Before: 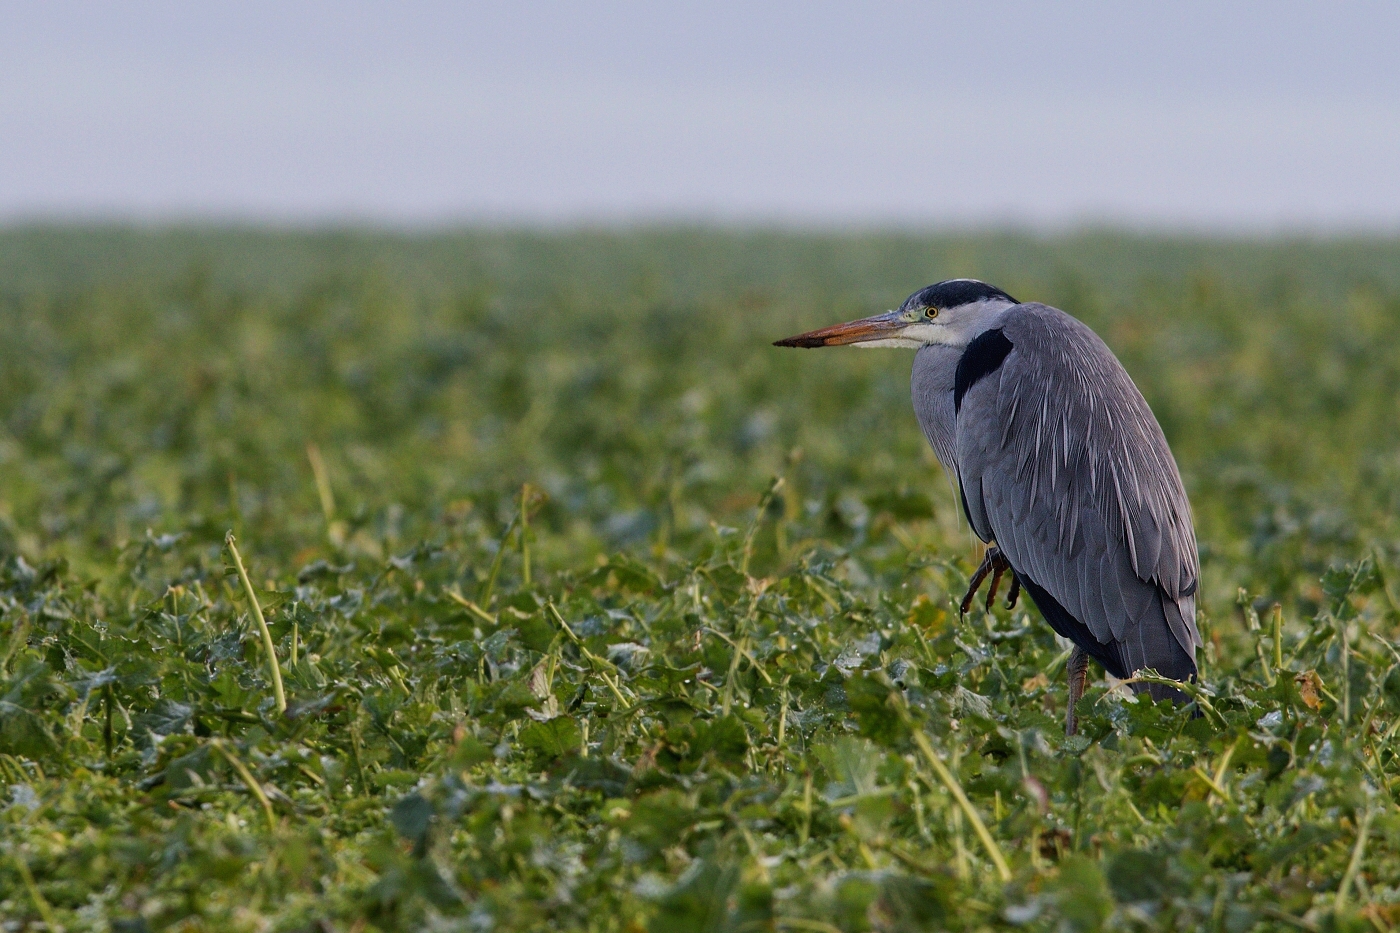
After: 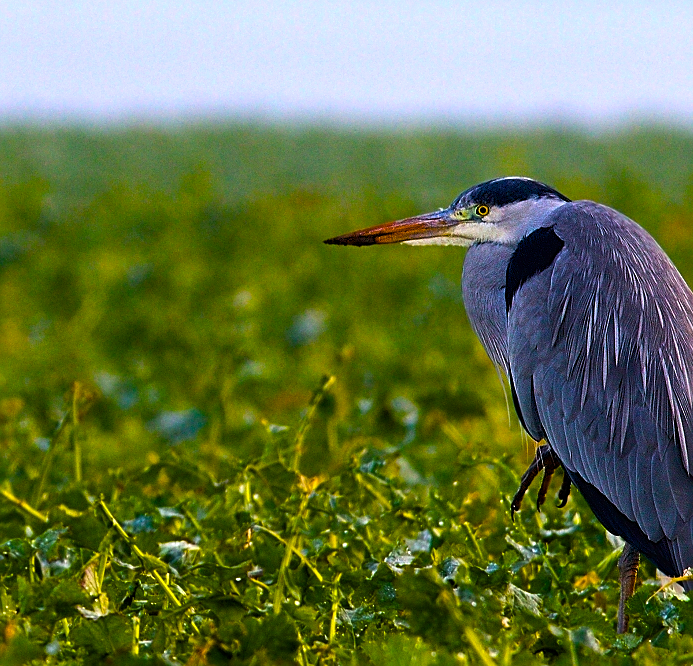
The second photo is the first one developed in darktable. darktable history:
crop: left 32.075%, top 10.976%, right 18.355%, bottom 17.596%
color balance rgb: linear chroma grading › shadows -40%, linear chroma grading › highlights 40%, linear chroma grading › global chroma 45%, linear chroma grading › mid-tones -30%, perceptual saturation grading › global saturation 55%, perceptual saturation grading › highlights -50%, perceptual saturation grading › mid-tones 40%, perceptual saturation grading › shadows 30%, perceptual brilliance grading › global brilliance 20%, perceptual brilliance grading › shadows -40%, global vibrance 35%
sharpen: on, module defaults
